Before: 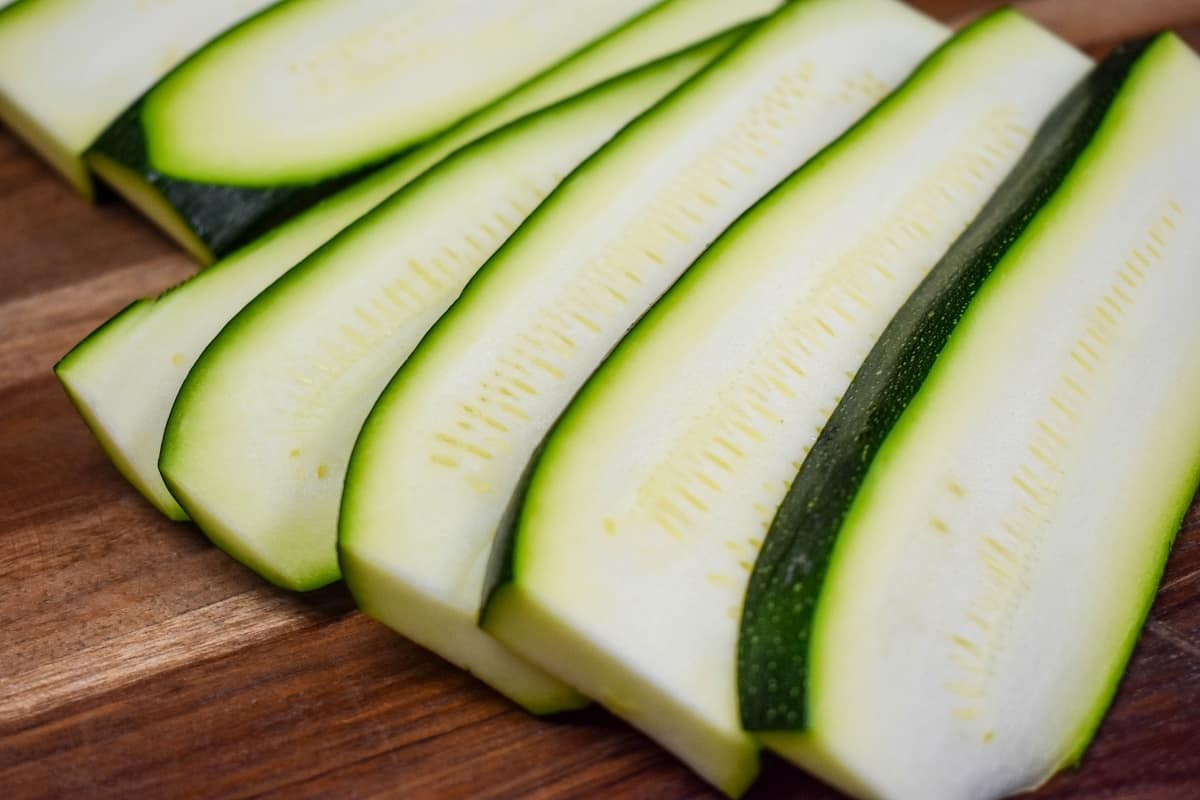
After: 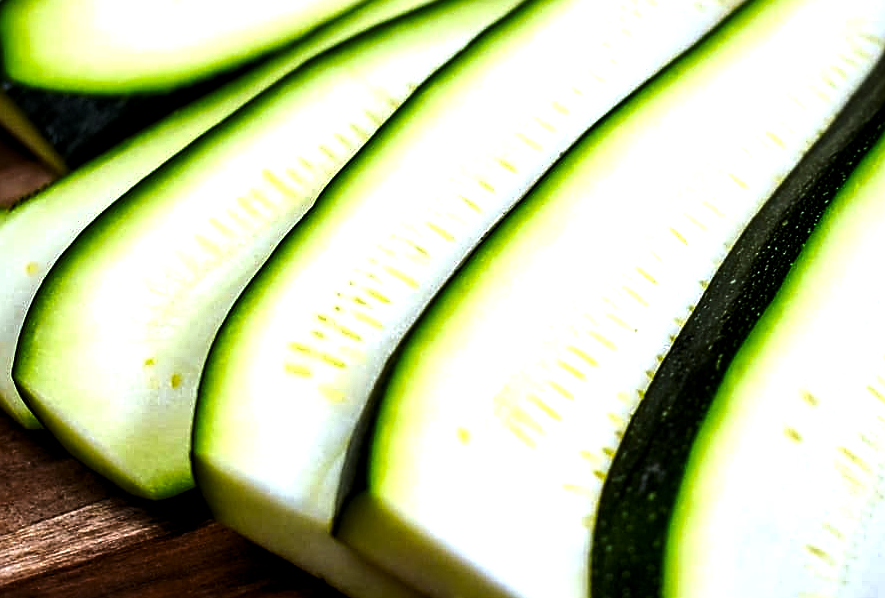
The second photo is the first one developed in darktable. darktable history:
crop and rotate: left 12.196%, top 11.474%, right 14.02%, bottom 13.753%
haze removal: strength 0.299, distance 0.257, compatibility mode true, adaptive false
levels: levels [0.044, 0.475, 0.791]
color correction: highlights a* -4.13, highlights b* -11.04
contrast brightness saturation: contrast 0.125, brightness -0.121, saturation 0.197
sharpen: on, module defaults
